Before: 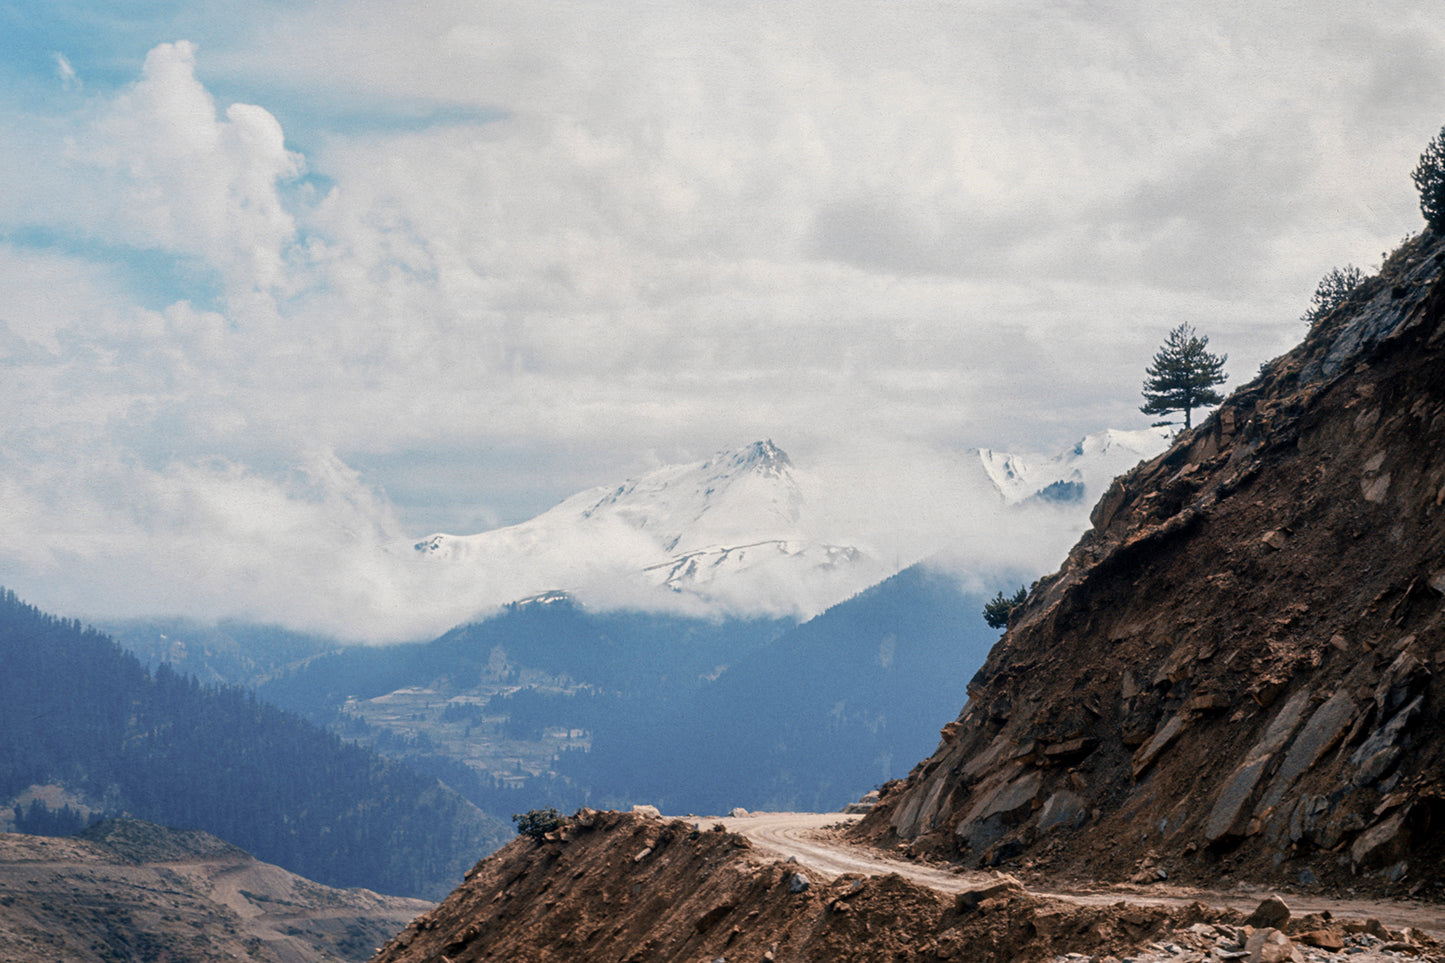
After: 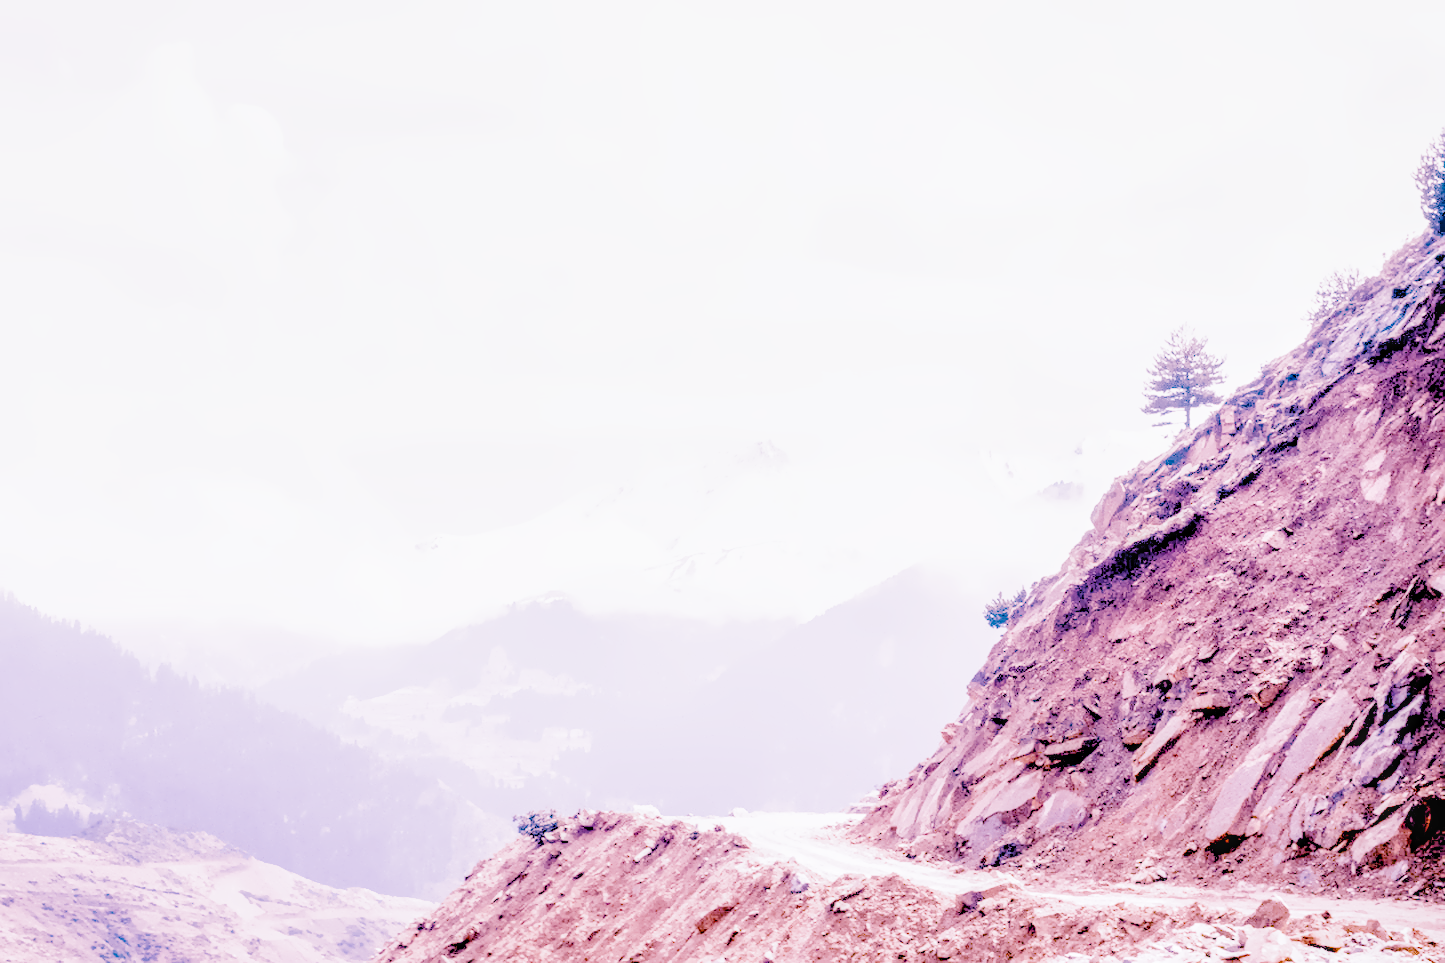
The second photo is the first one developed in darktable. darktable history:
white balance: red 2.229, blue 1.46
highlight reconstruction: on, module defaults
lens correction: scale 1, crop 1, focal 35, aperture 5, distance 0.775, camera "Canon EOS RP", lens "Canon RF 35mm F1.8 MACRO IS STM"
exposure: black level correction 0, exposure 1.45 EV, compensate exposure bias true, compensate highlight preservation false
color calibration: illuminant as shot in camera, x 0.37, y 0.382, temperature 4313.32 K
filmic rgb: black relative exposure -2.85 EV, white relative exposure 4.56 EV, hardness 1.77, contrast 1.25, preserve chrominance no, color science v5 (2021)
local contrast: on, module defaults
velvia: on, module defaults
haze removal: compatibility mode true, adaptive false
denoise (profiled): preserve shadows 1.52, scattering 0.002, a [-1, 0, 0], compensate highlight preservation false
color balance rgb: perceptual saturation grading › global saturation 20%, perceptual saturation grading › highlights -25%, perceptual saturation grading › shadows 50%, global vibrance -25%
